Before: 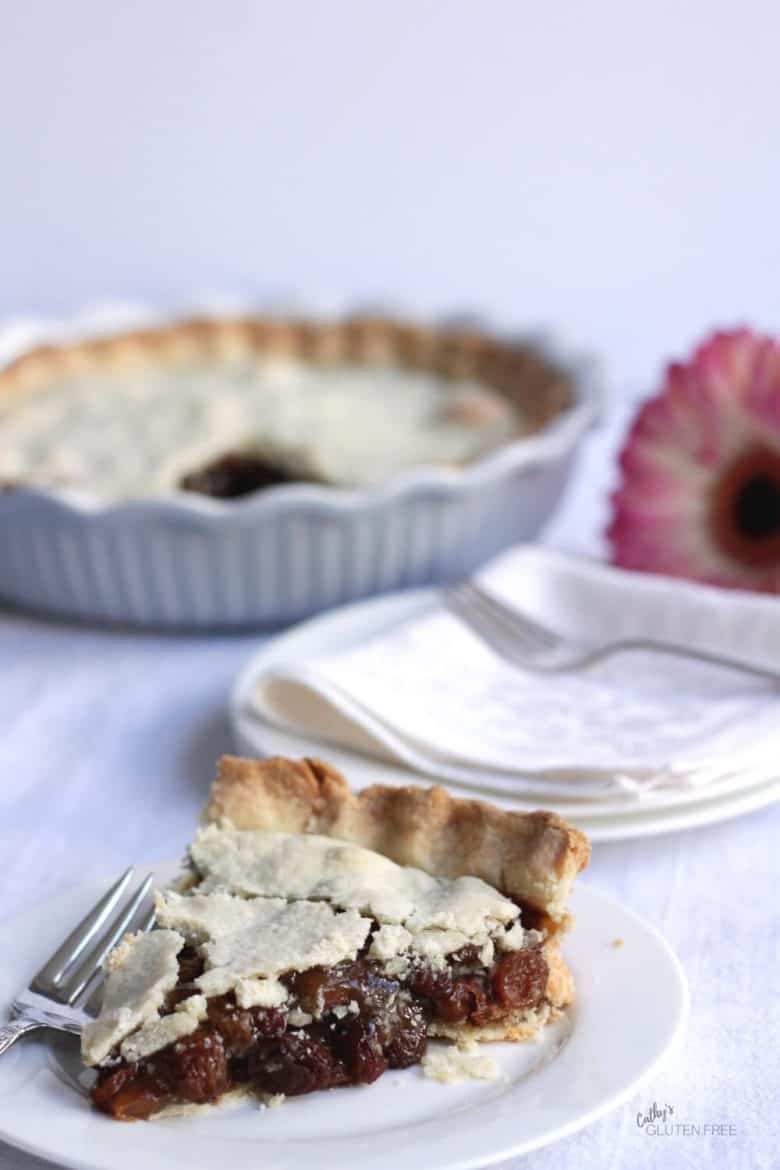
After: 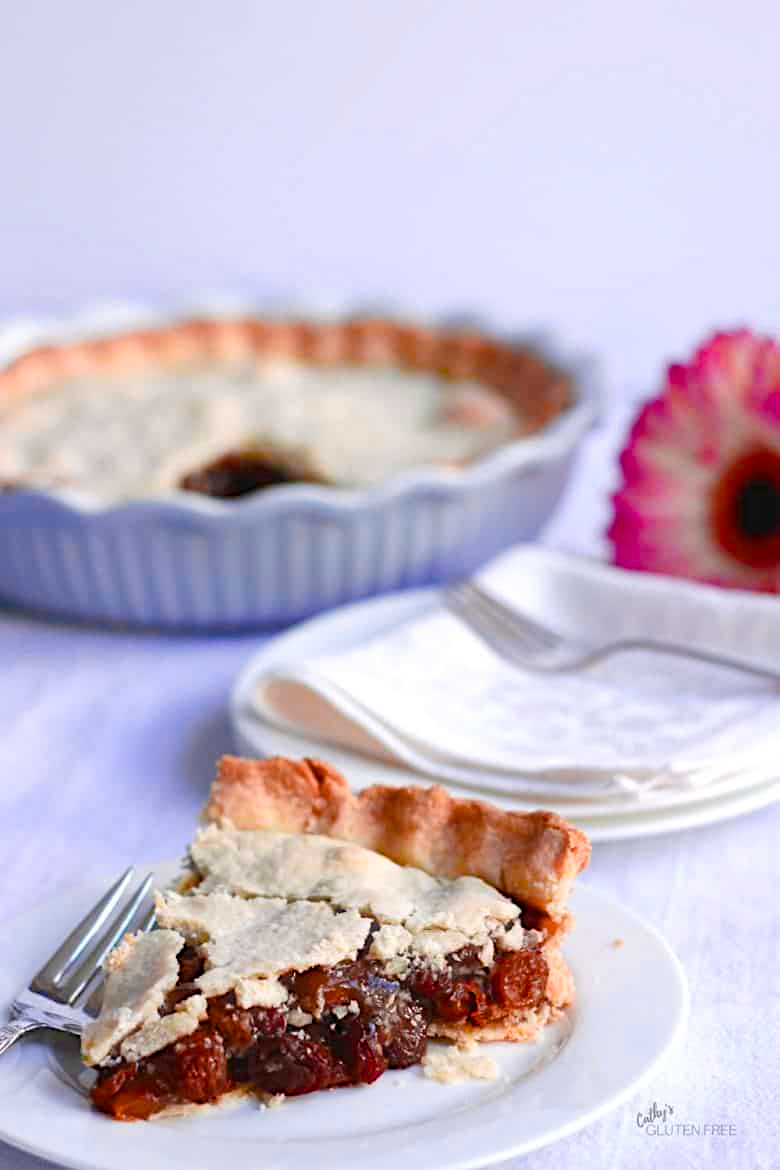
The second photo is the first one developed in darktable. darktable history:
diffuse or sharpen "sharpen demosaicing: AA filter": edge sensitivity 1, 1st order anisotropy 100%, 2nd order anisotropy 100%, 3rd order anisotropy 100%, 4th order anisotropy 100%, 1st order speed -25%, 2nd order speed -25%, 3rd order speed -25%, 4th order speed -25%
diffuse or sharpen "diffusion": radius span 77, 1st order speed 50%, 2nd order speed 50%, 3rd order speed 50%, 4th order speed 50% | blend: blend mode normal, opacity 25%; mask: uniform (no mask)
haze removal: strength -0.1, adaptive false
color balance rgb: perceptual saturation grading › global saturation 24.74%, perceptual saturation grading › highlights -51.22%, perceptual saturation grading › mid-tones 19.16%, perceptual saturation grading › shadows 60.98%, global vibrance 50%
color equalizer "cinematic": saturation › orange 1.17, saturation › yellow 1.11, saturation › cyan 1.17, saturation › blue 1.49, hue › orange -24.73, hue › yellow -10.99, hue › blue 13.74, brightness › red 1.17, brightness › orange 1.09, brightness › yellow 0.92, brightness › green 0.829, brightness › blue 0.801
color balance rgb "medium contrast": perceptual brilliance grading › highlights 20%, perceptual brilliance grading › mid-tones 10%, perceptual brilliance grading › shadows -20%
